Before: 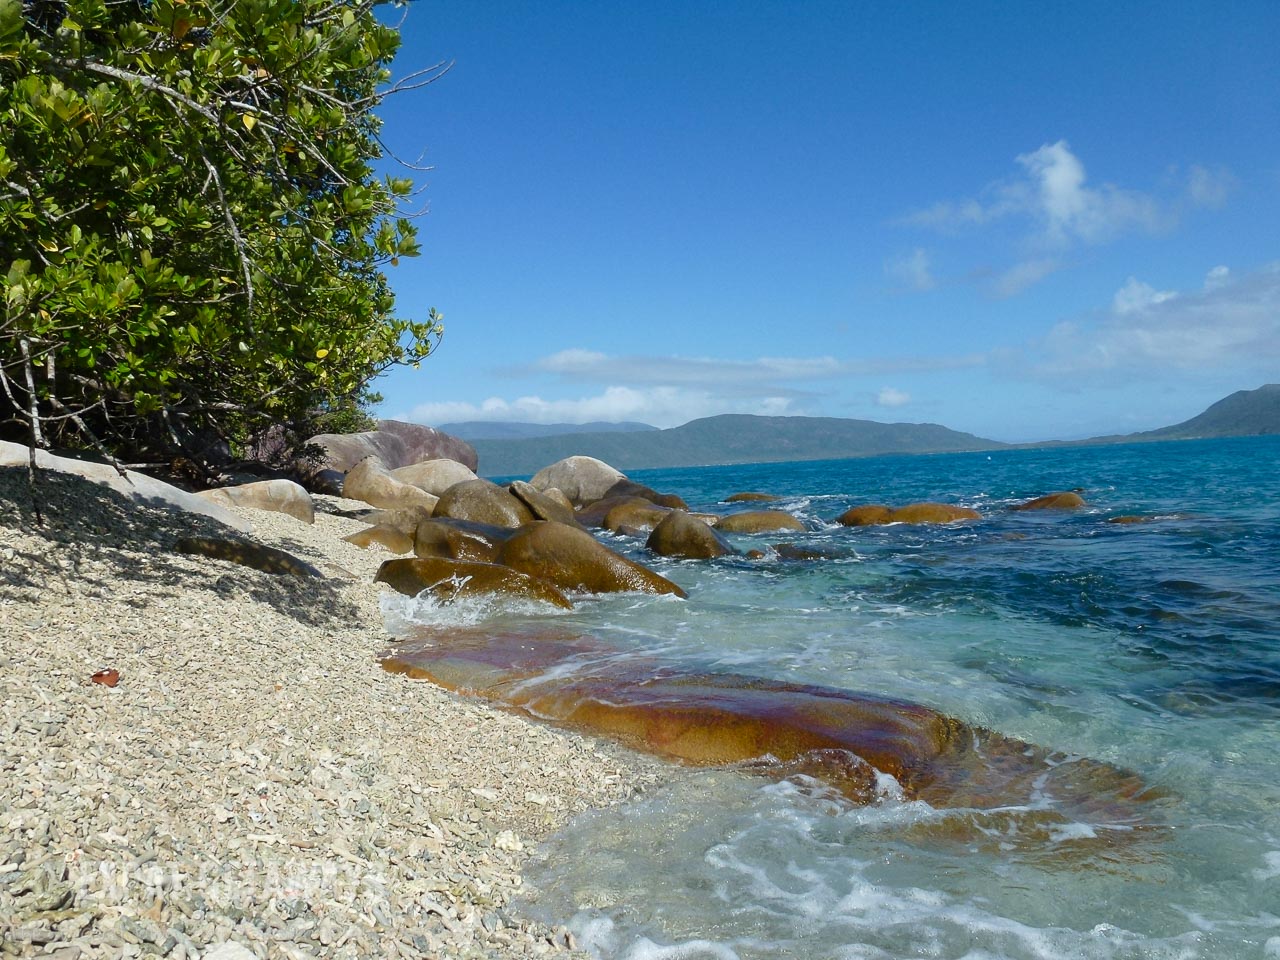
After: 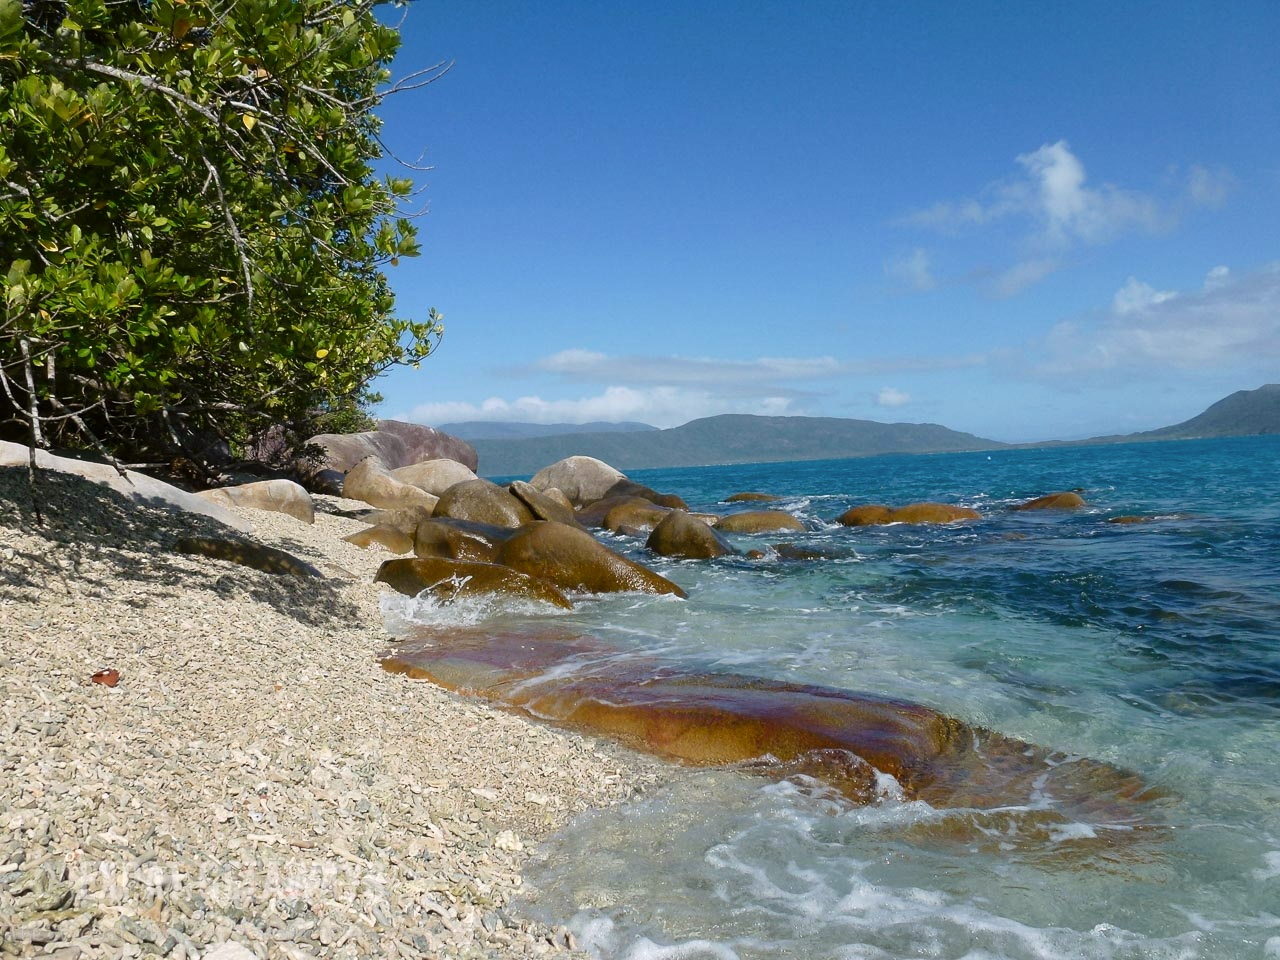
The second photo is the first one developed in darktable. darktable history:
white balance: red 1.009, blue 0.985
color correction: highlights a* 3.12, highlights b* -1.55, shadows a* -0.101, shadows b* 2.52, saturation 0.98
